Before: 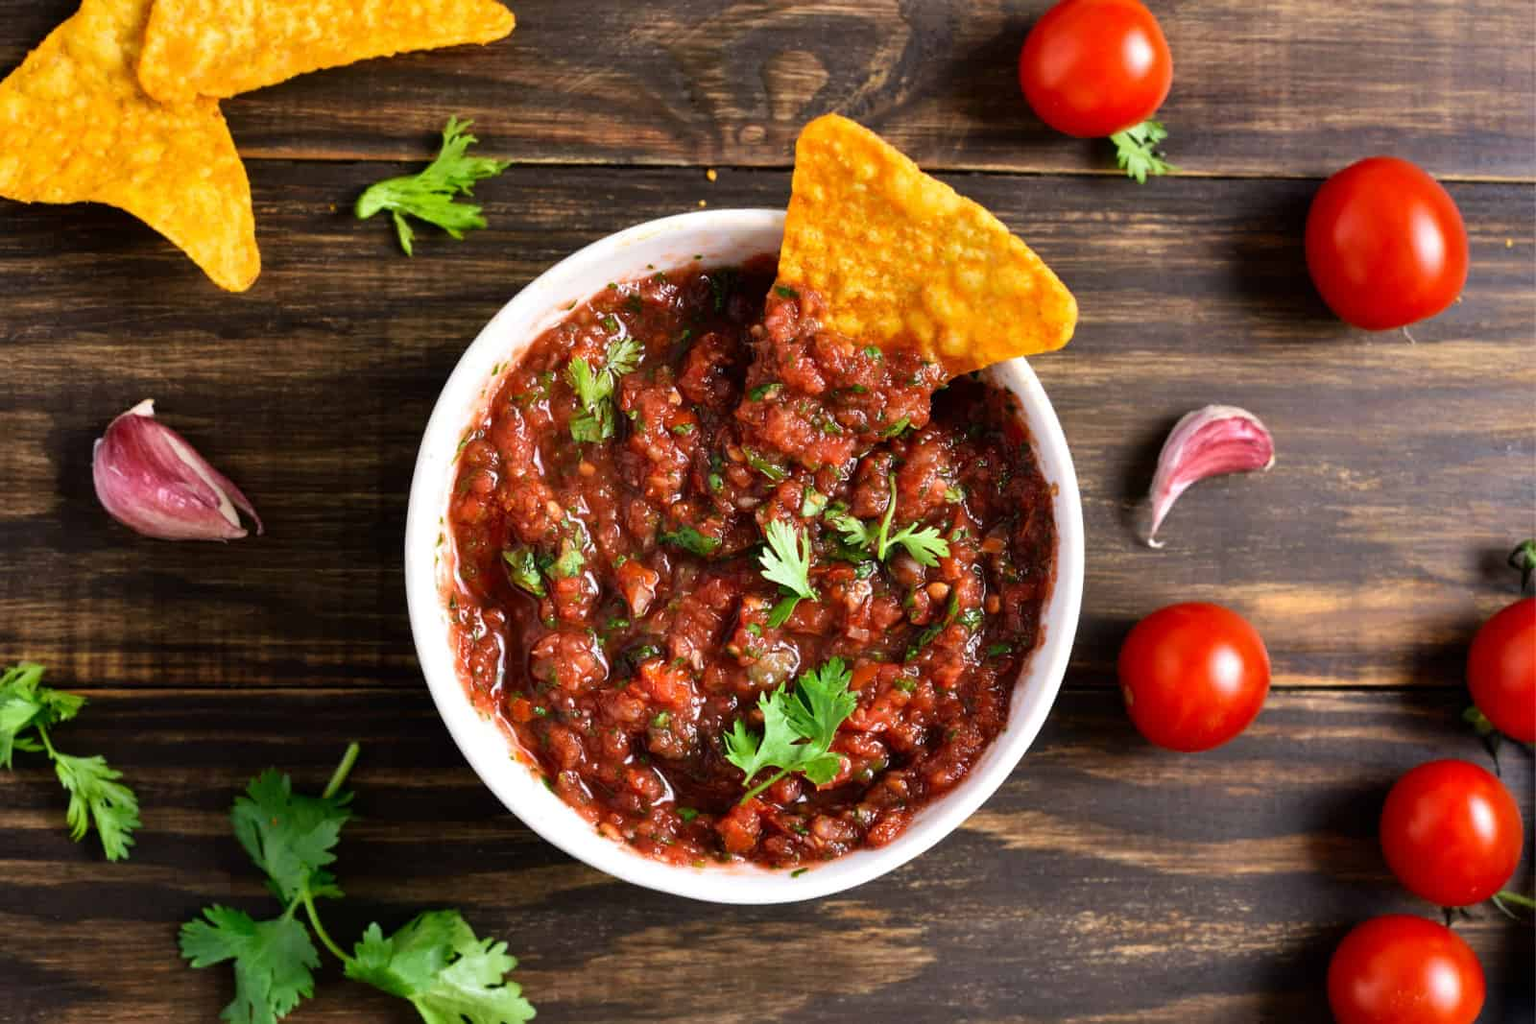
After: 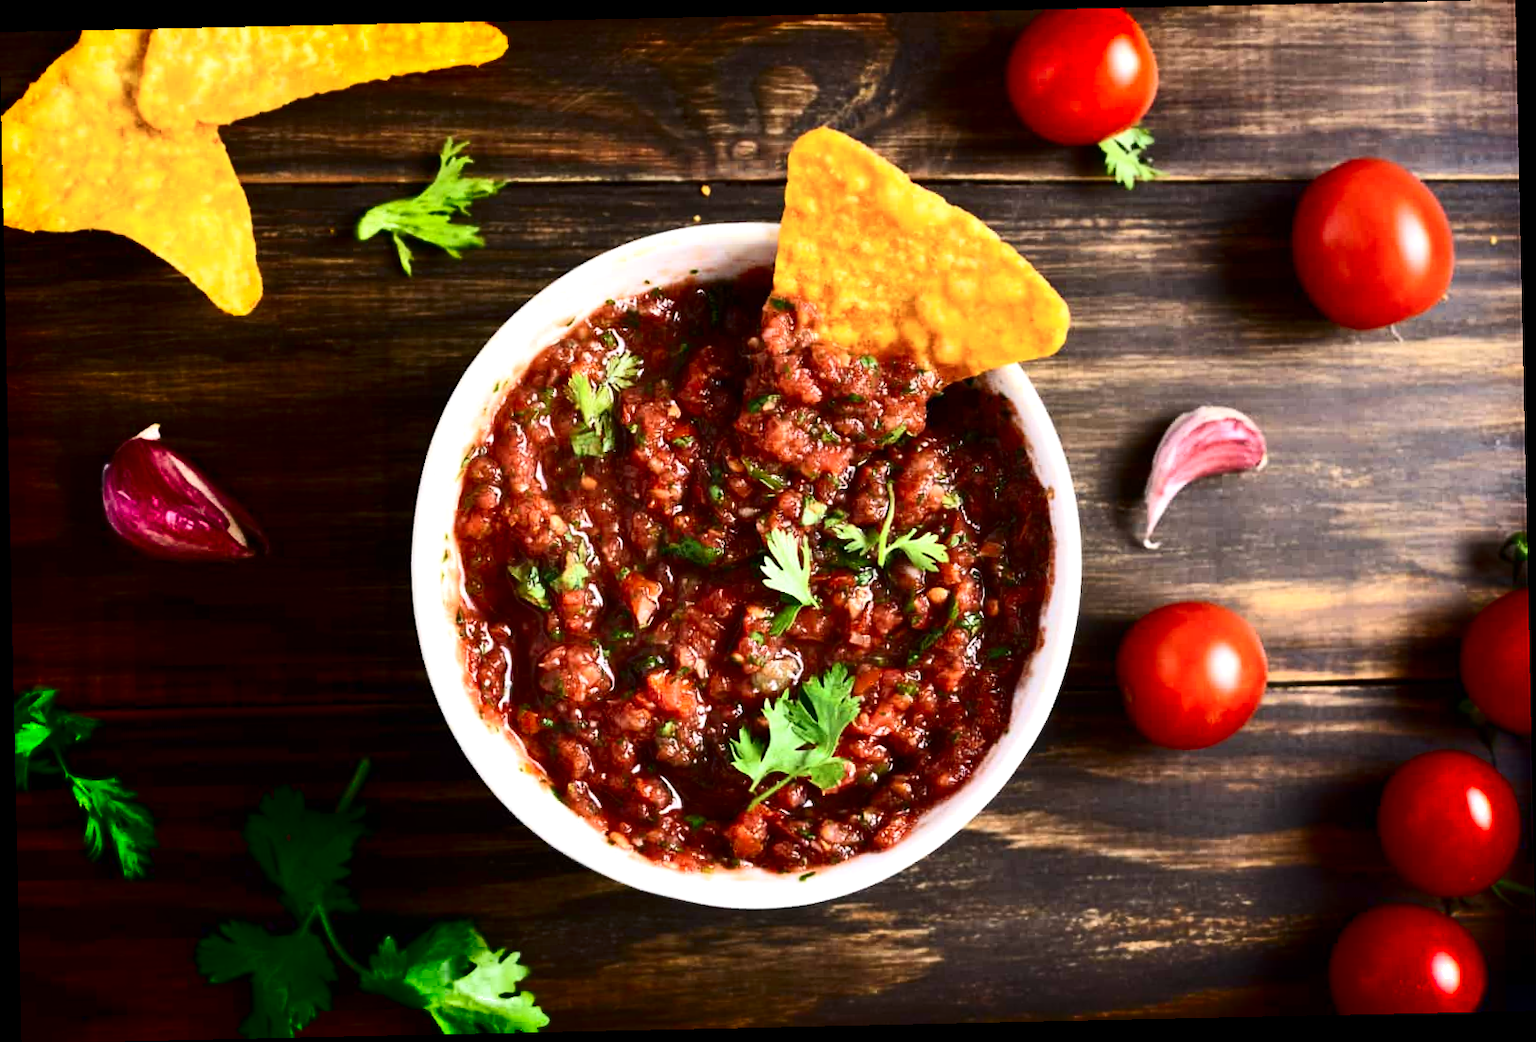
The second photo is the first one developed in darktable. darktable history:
contrast brightness saturation: contrast 0.28
shadows and highlights: shadows -88.03, highlights -35.45, shadows color adjustment 99.15%, highlights color adjustment 0%, soften with gaussian
exposure: black level correction 0, exposure 0.3 EV, compensate highlight preservation false
rotate and perspective: rotation -1.24°, automatic cropping off
